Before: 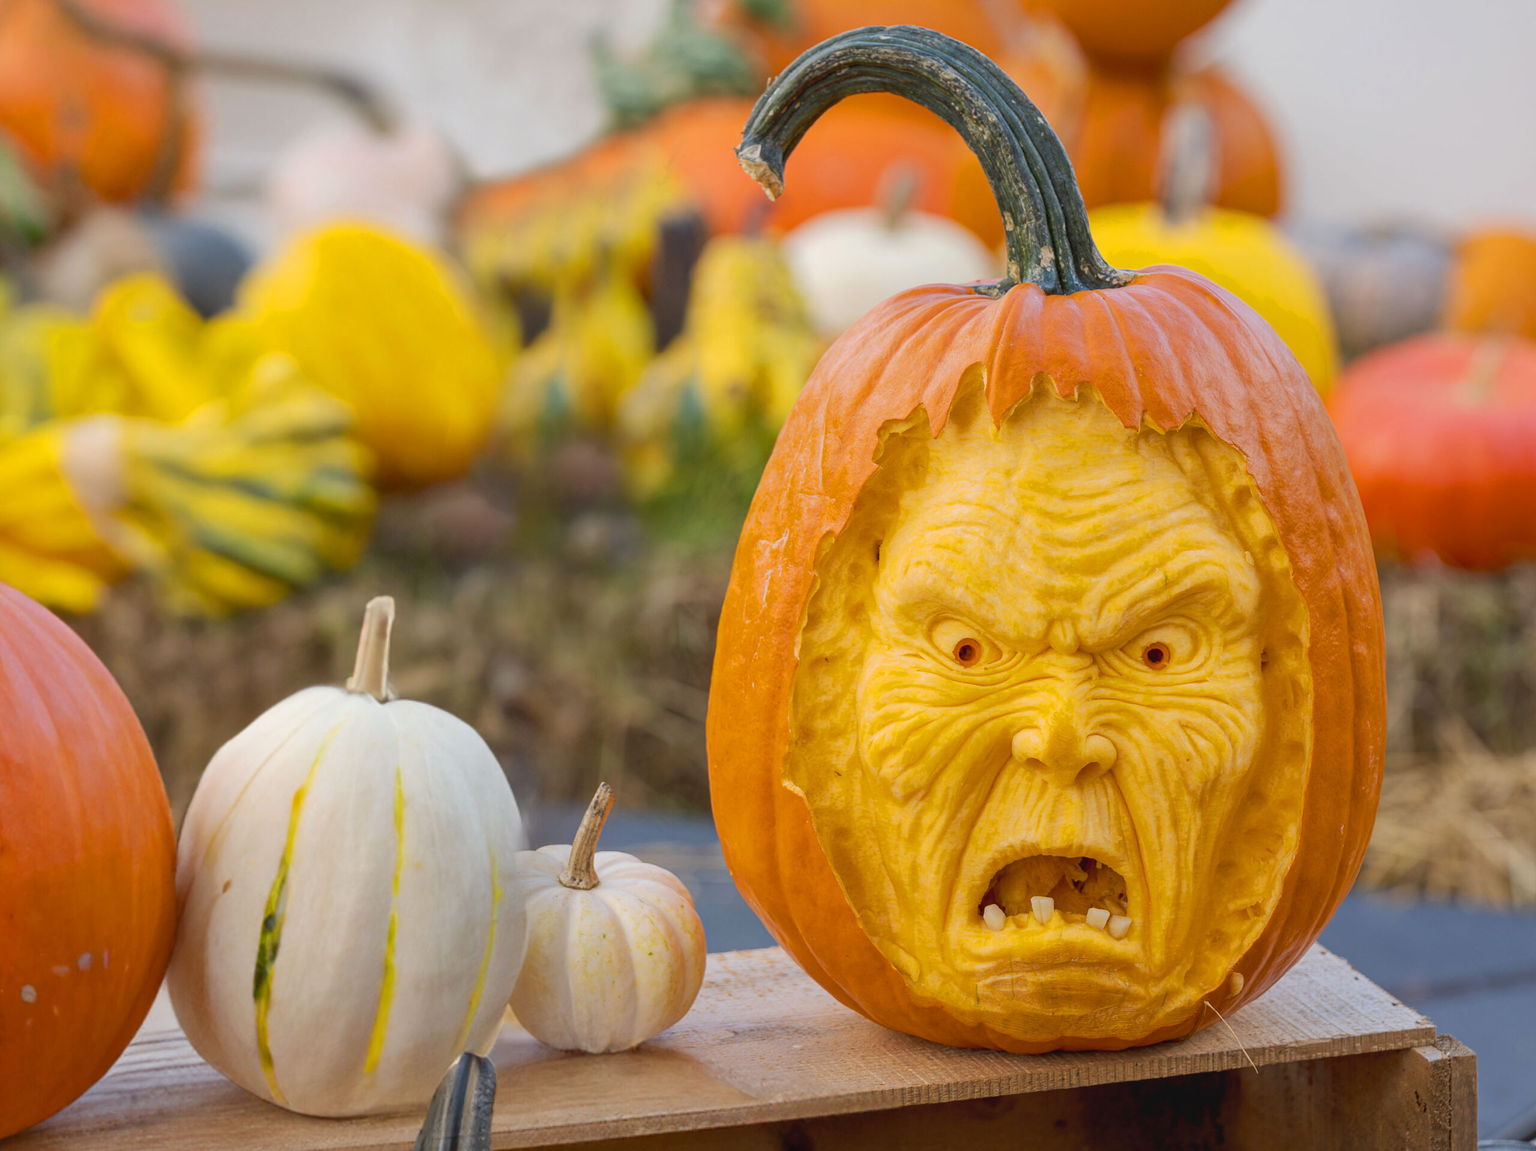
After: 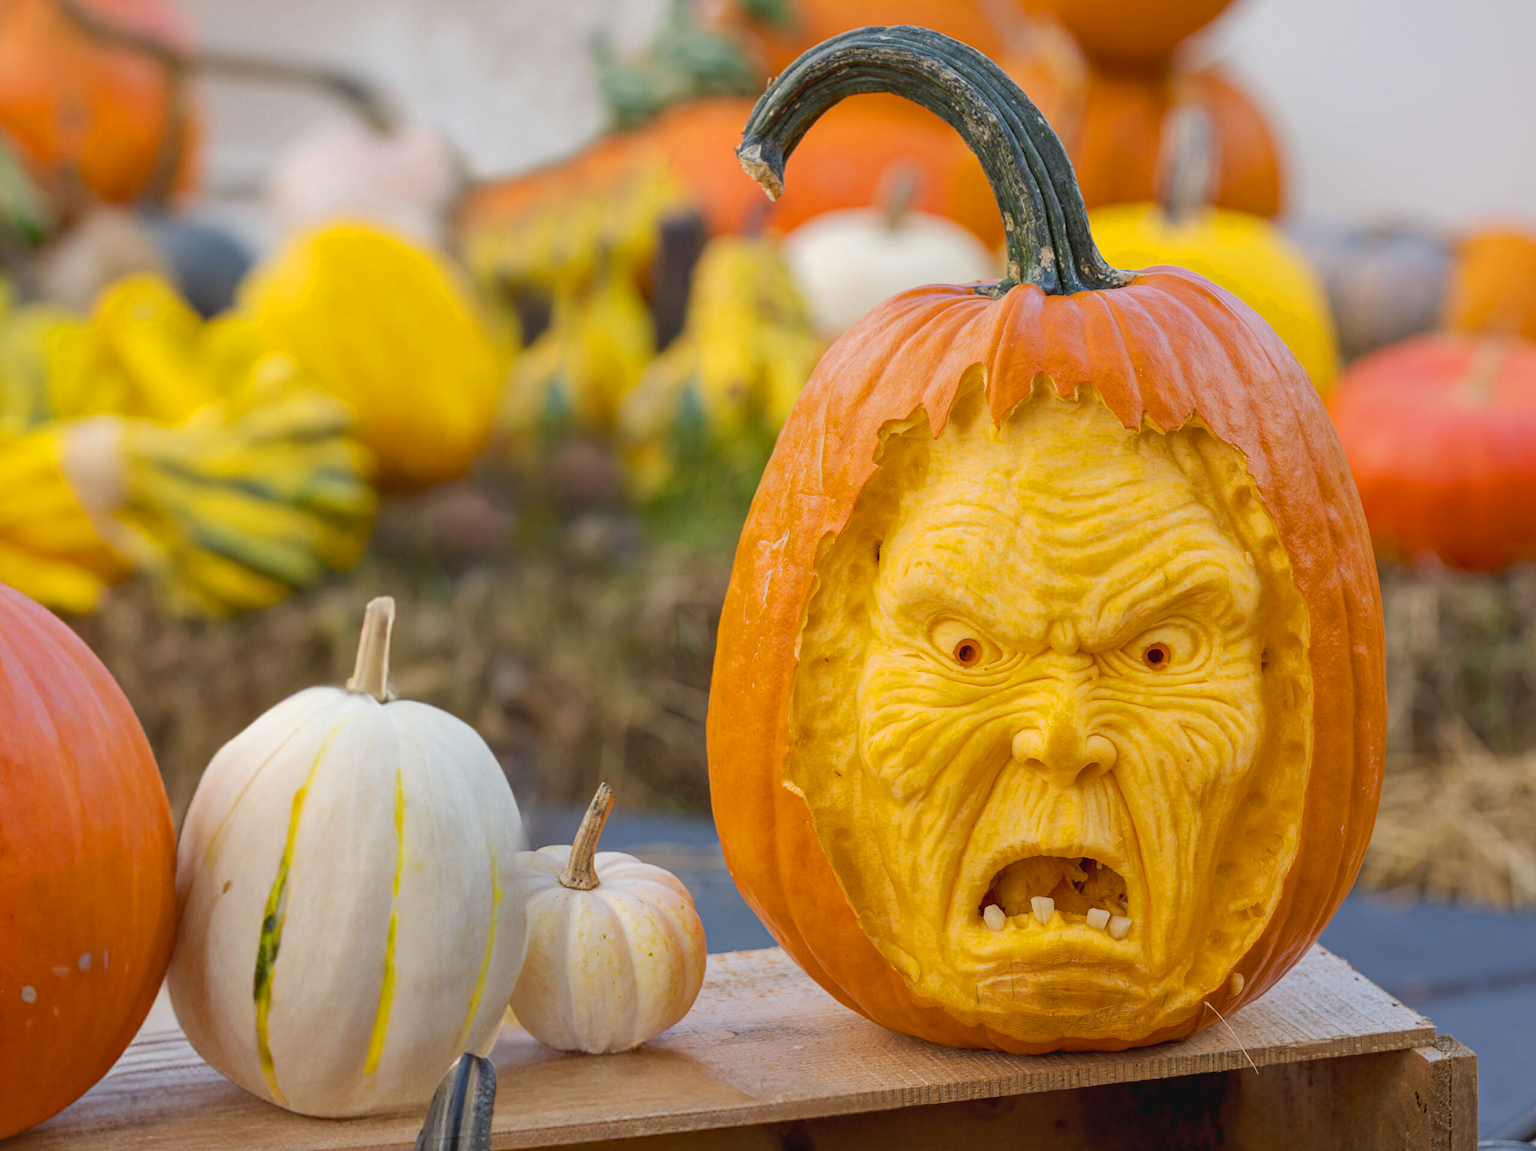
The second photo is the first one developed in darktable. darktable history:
haze removal: strength 0.11, distance 0.254, compatibility mode true, adaptive false
